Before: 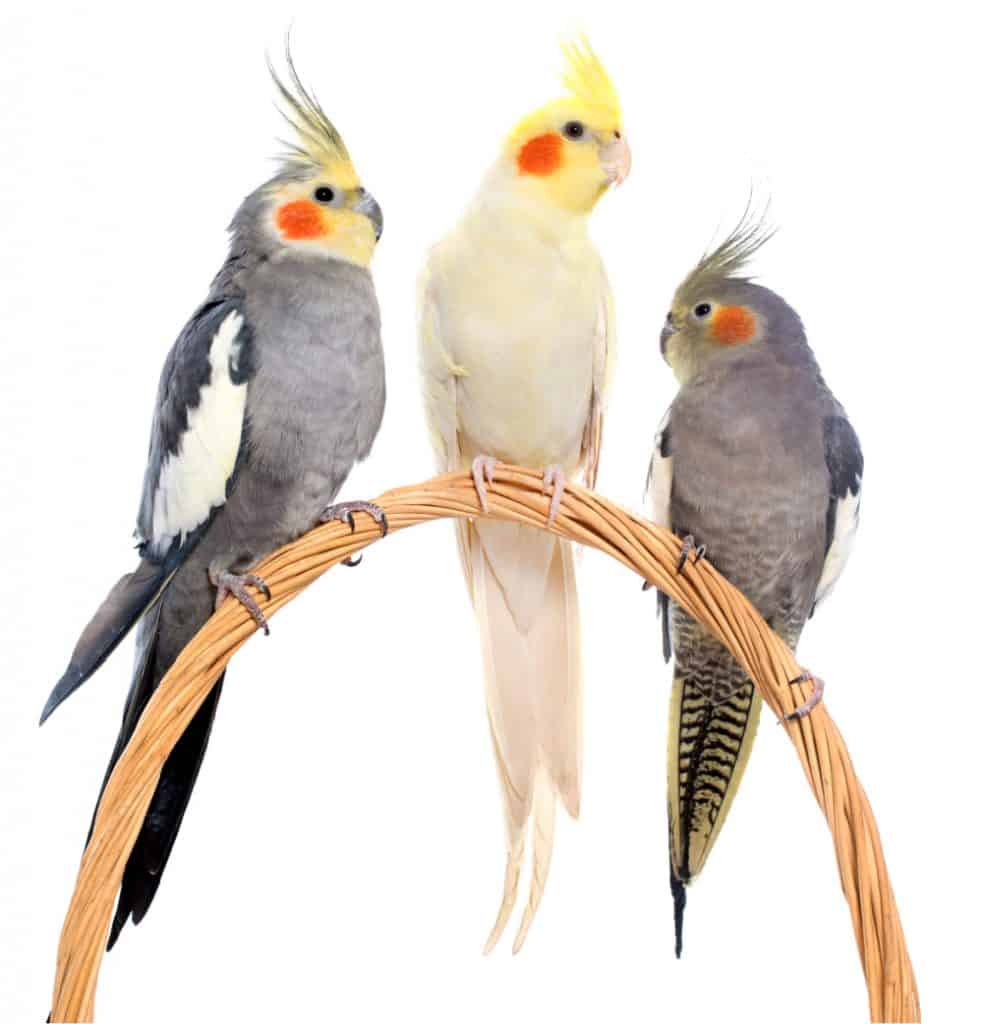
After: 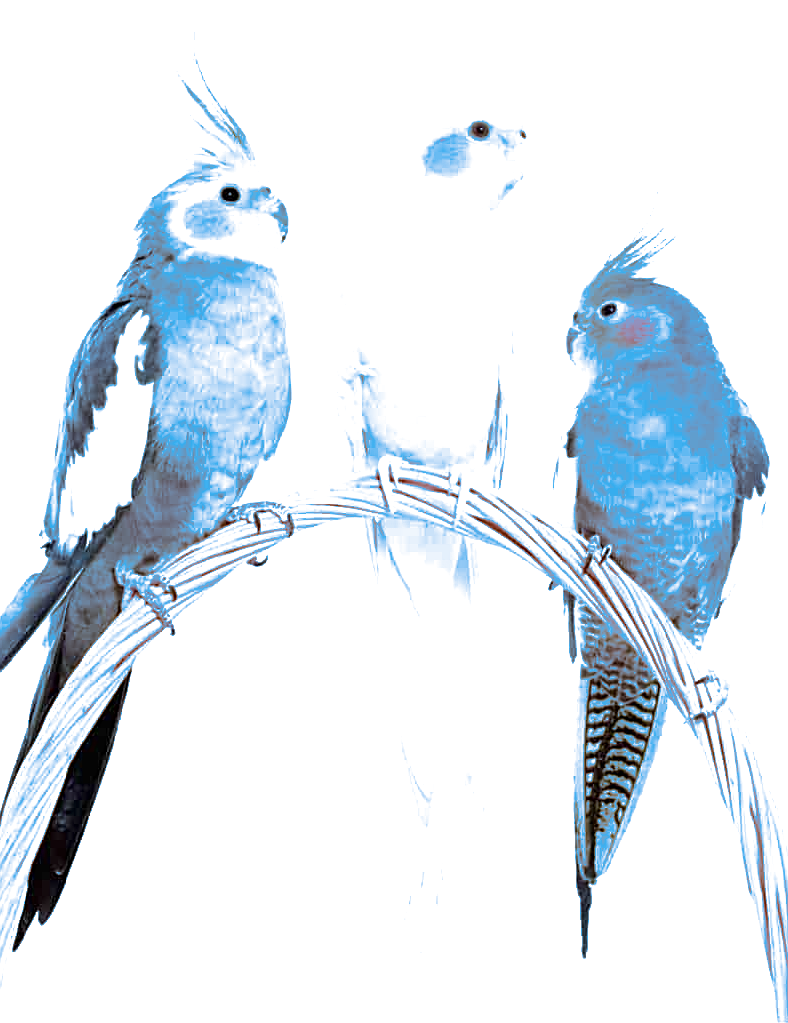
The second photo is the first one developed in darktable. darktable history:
split-toning: shadows › hue 220°, shadows › saturation 0.64, highlights › hue 220°, highlights › saturation 0.64, balance 0, compress 5.22%
exposure: black level correction 0, exposure 1 EV, compensate exposure bias true, compensate highlight preservation false
sharpen: on, module defaults
crop and rotate: left 9.597%, right 10.195%
